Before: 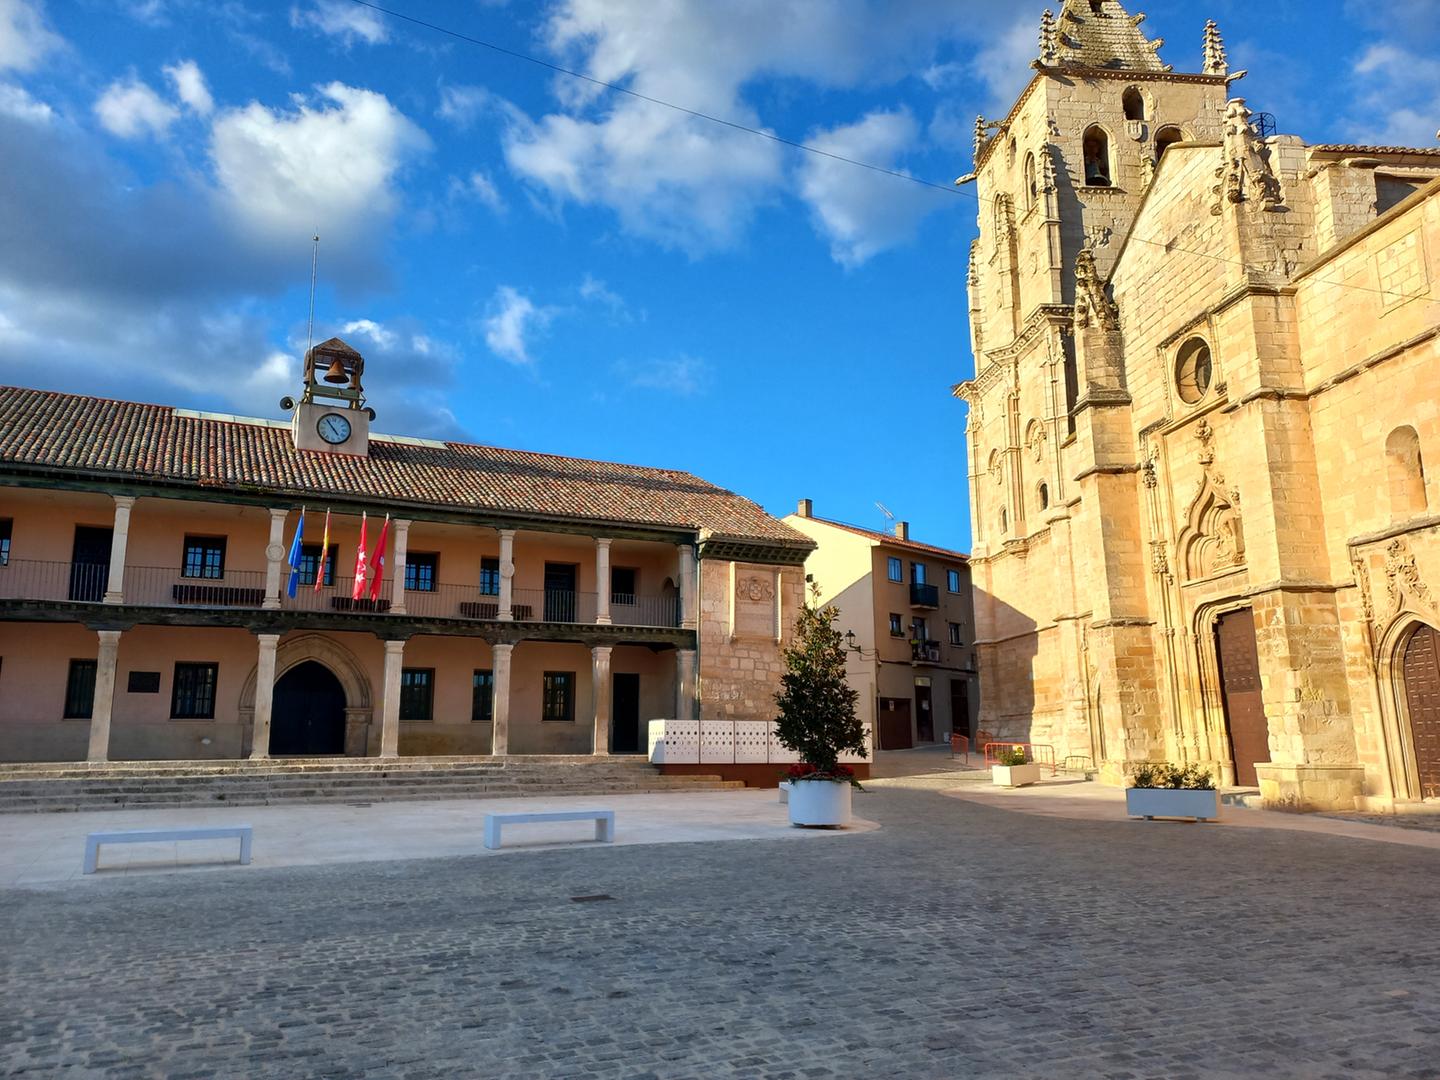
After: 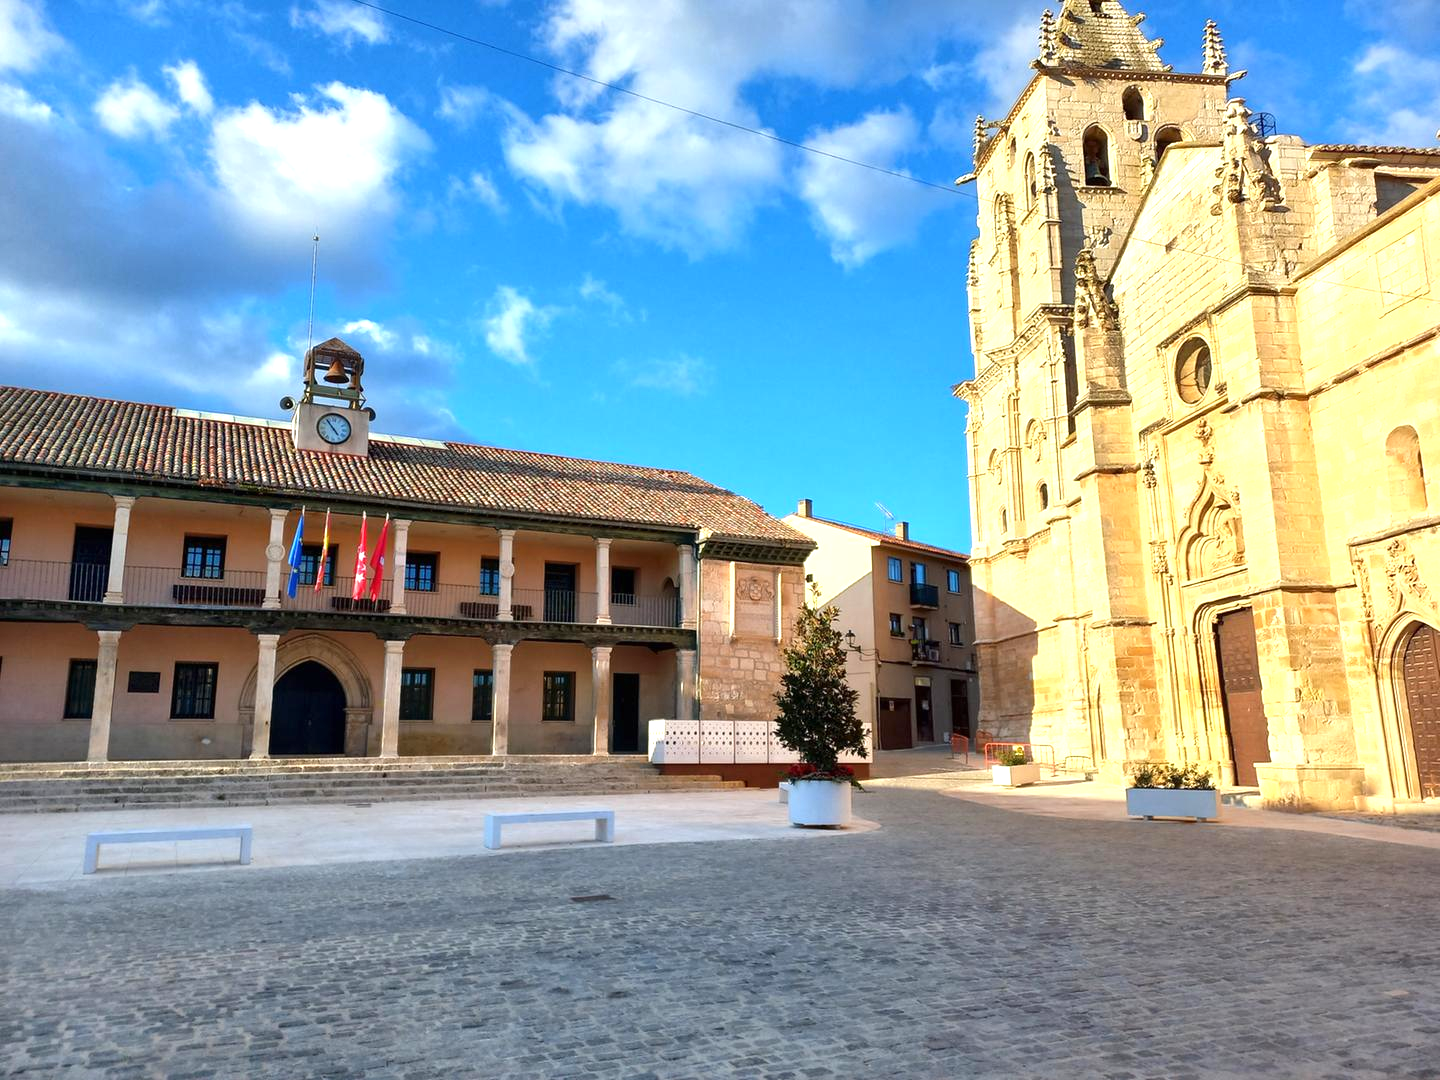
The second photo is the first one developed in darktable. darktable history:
exposure: black level correction 0, exposure 0.699 EV, compensate highlight preservation false
